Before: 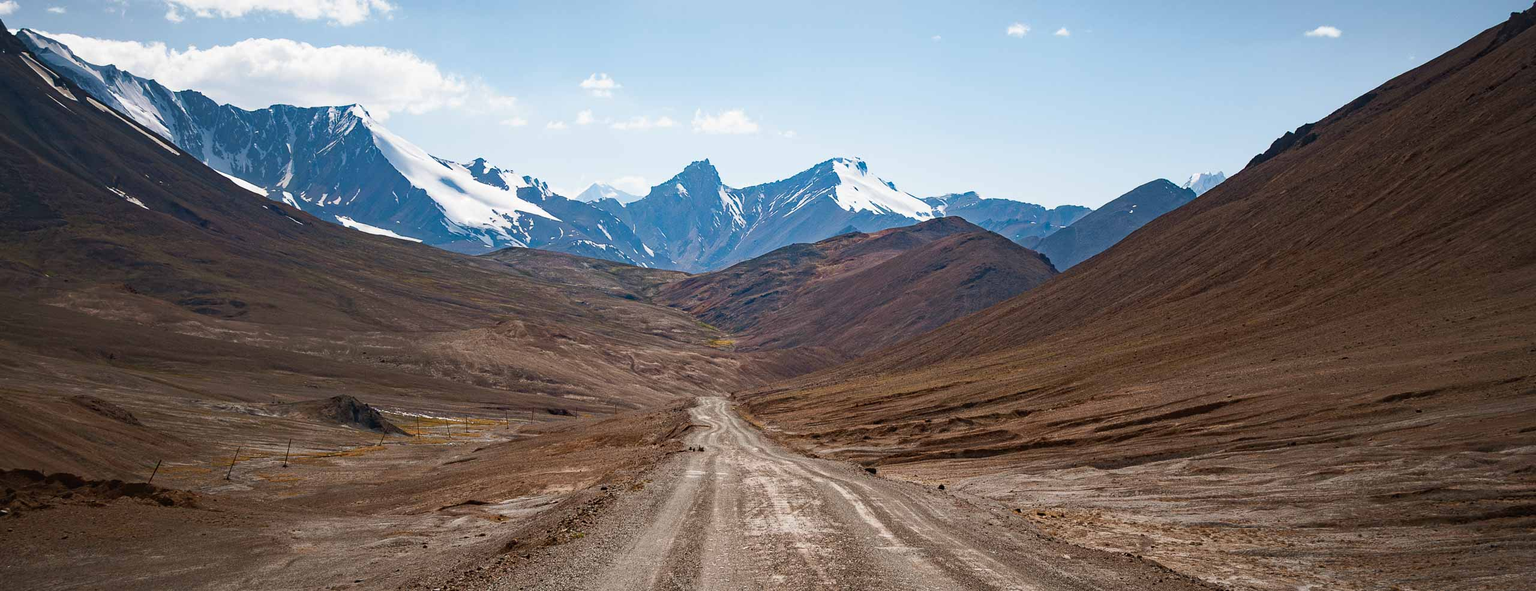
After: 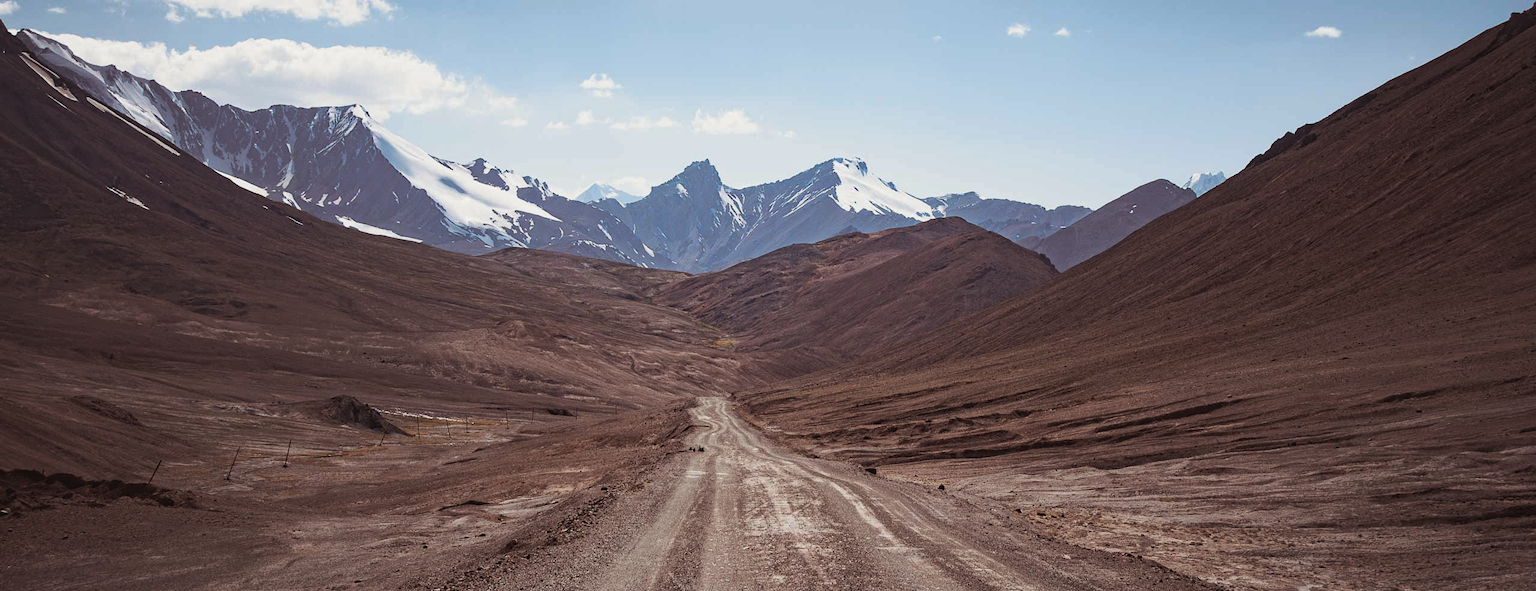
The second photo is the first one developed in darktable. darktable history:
split-toning: shadows › saturation 0.24, highlights › hue 54°, highlights › saturation 0.24
contrast brightness saturation: contrast -0.08, brightness -0.04, saturation -0.11
